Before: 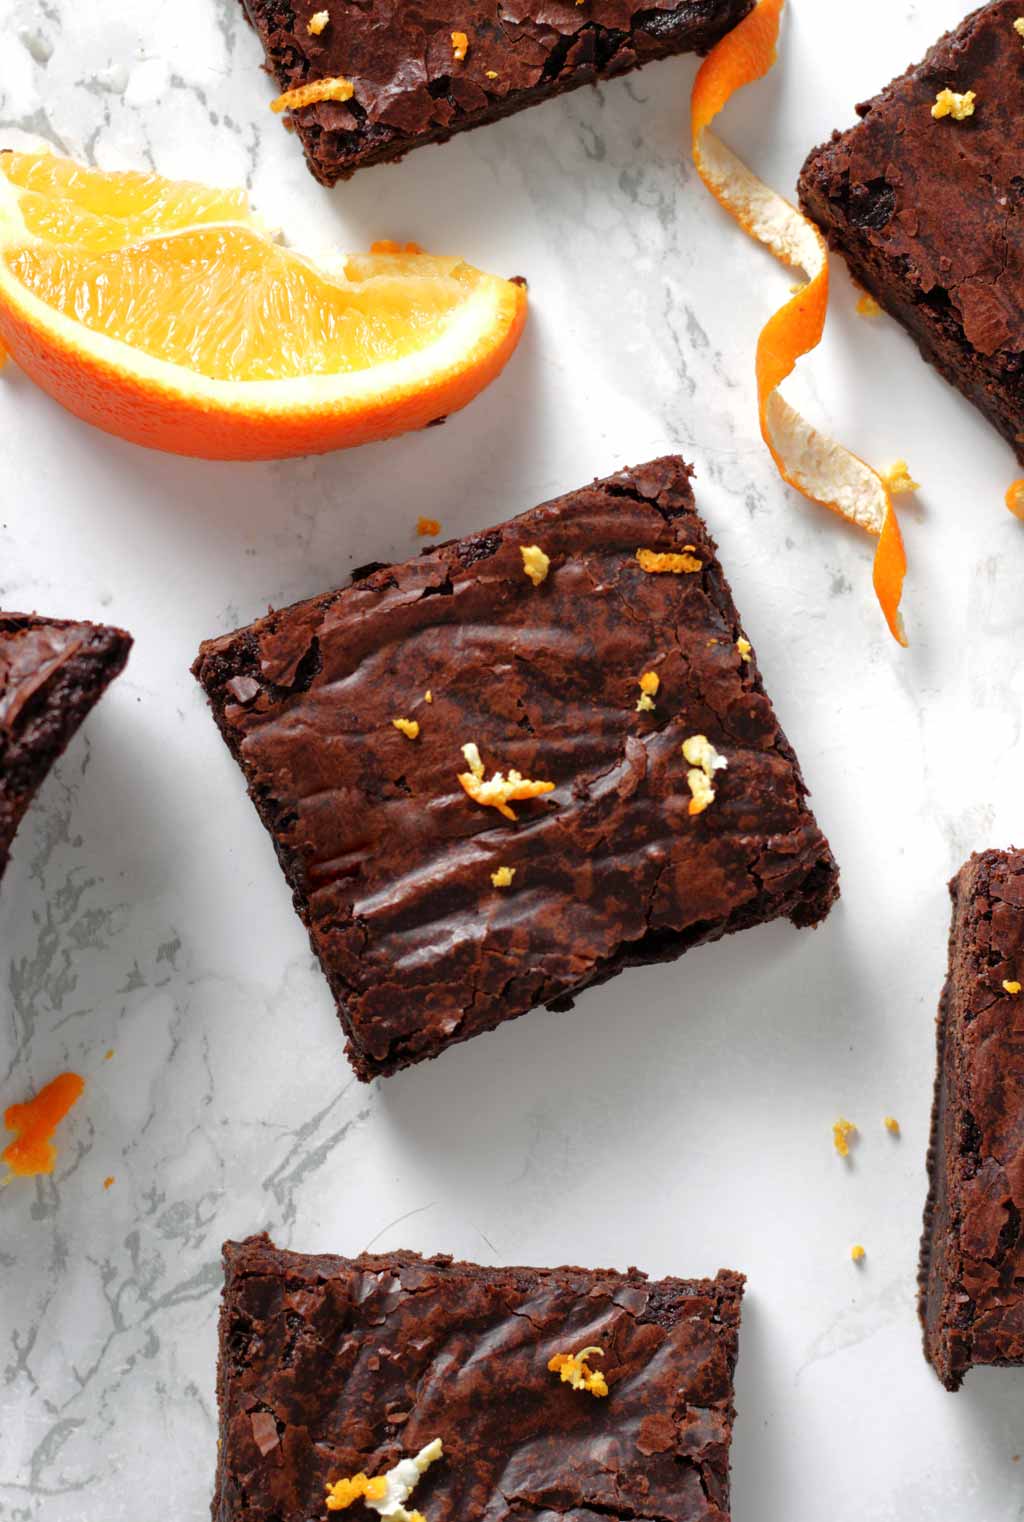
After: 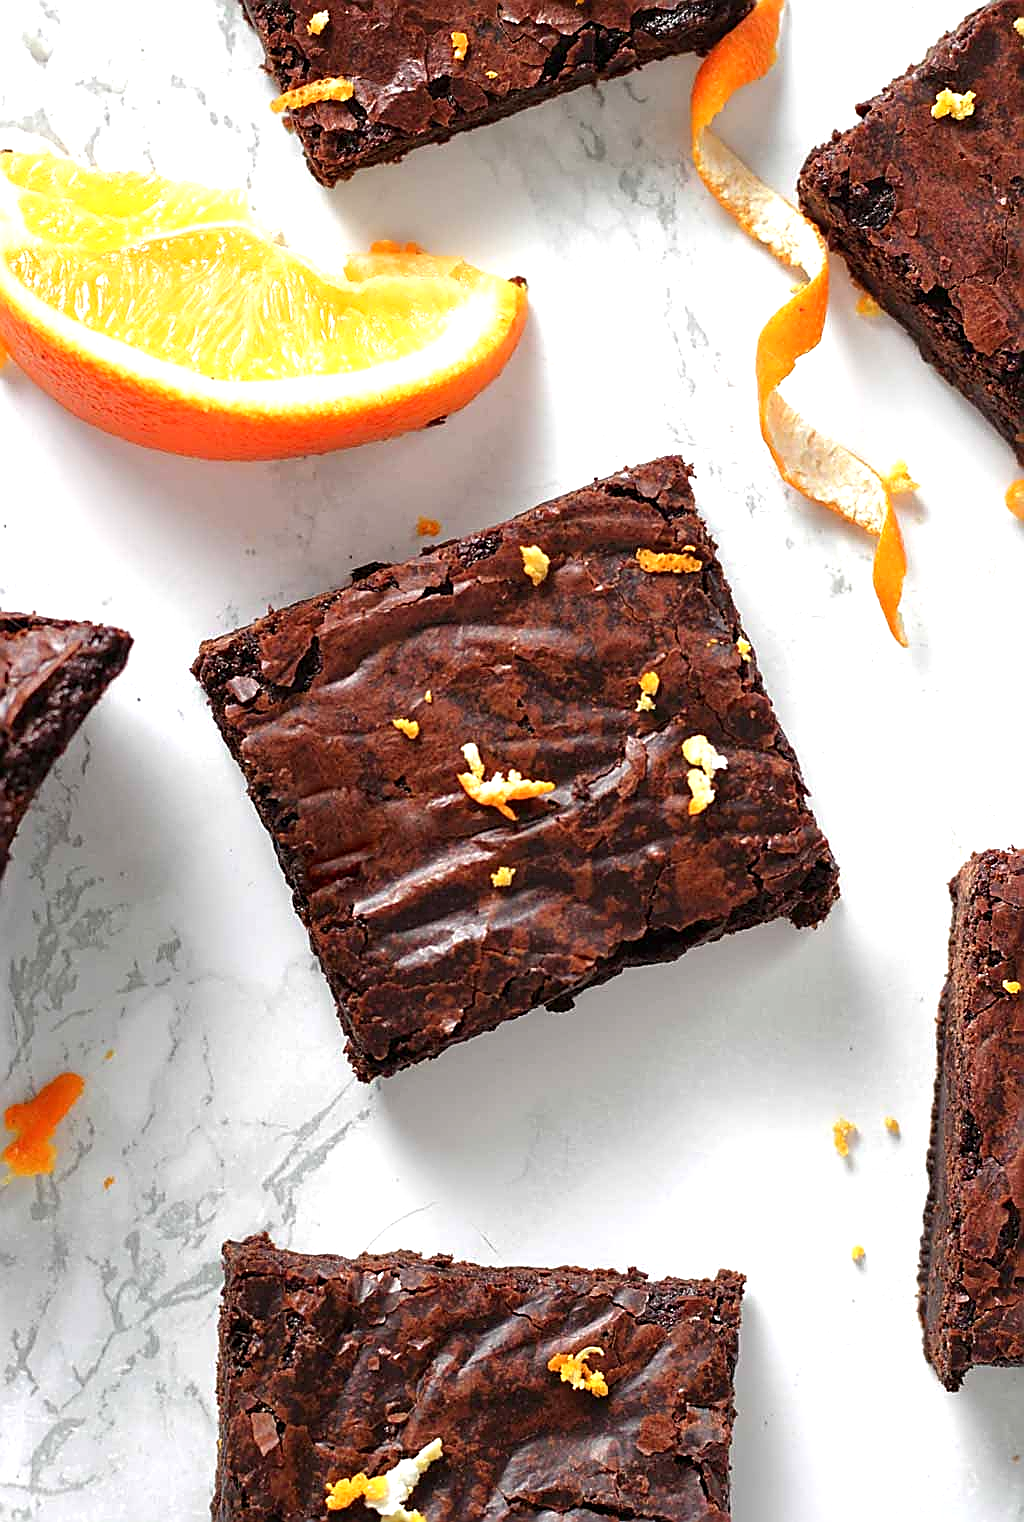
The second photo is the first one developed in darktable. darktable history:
sharpen: radius 1.685, amount 1.294
exposure: black level correction 0, exposure 0.5 EV, compensate highlight preservation false
